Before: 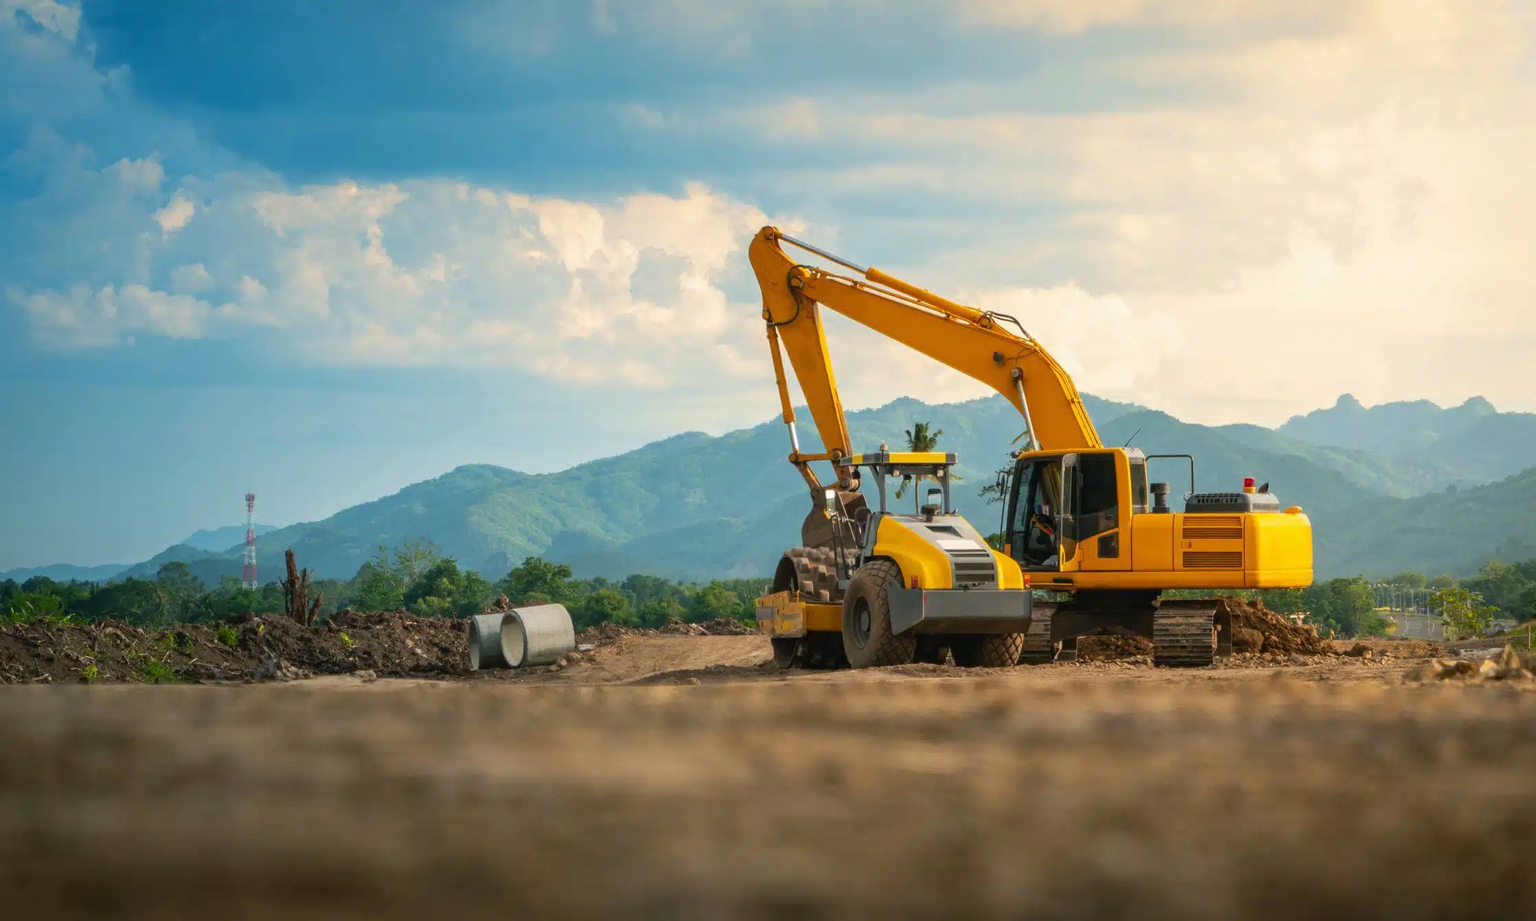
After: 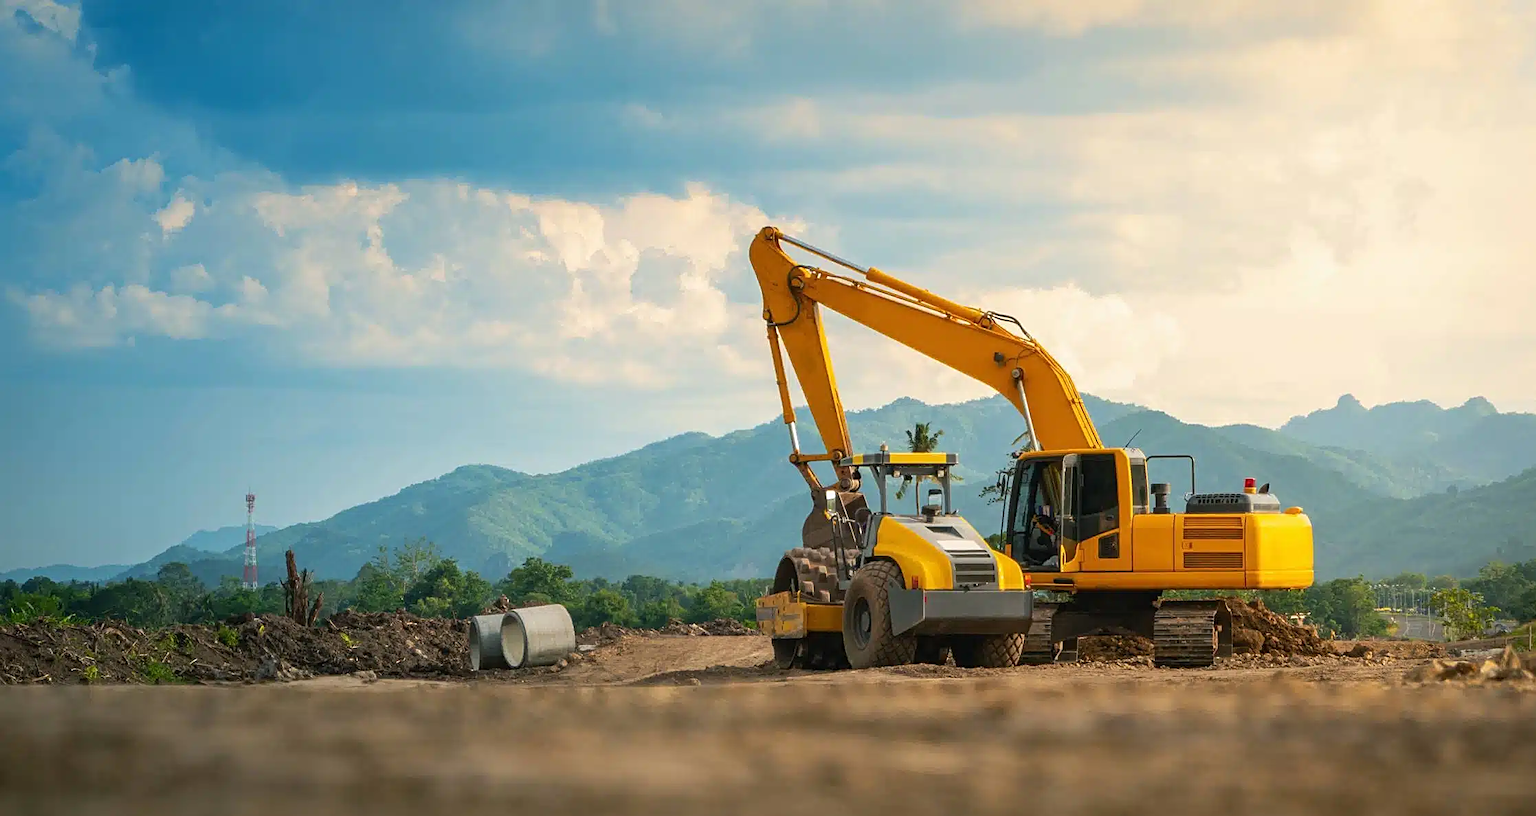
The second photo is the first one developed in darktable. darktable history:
crop and rotate: top 0%, bottom 11.39%
sharpen: on, module defaults
